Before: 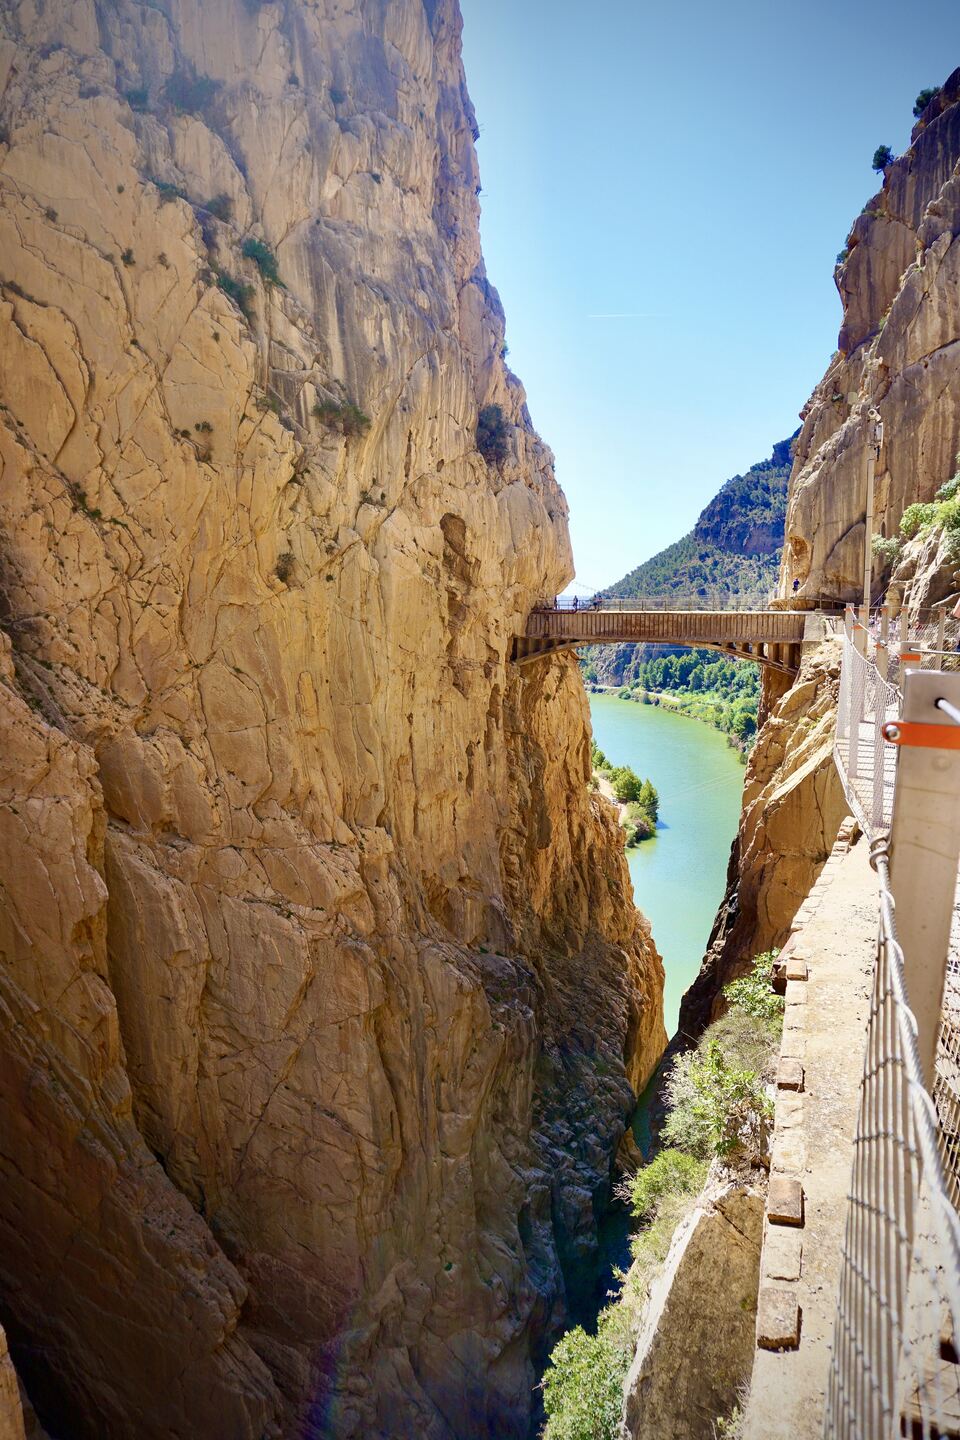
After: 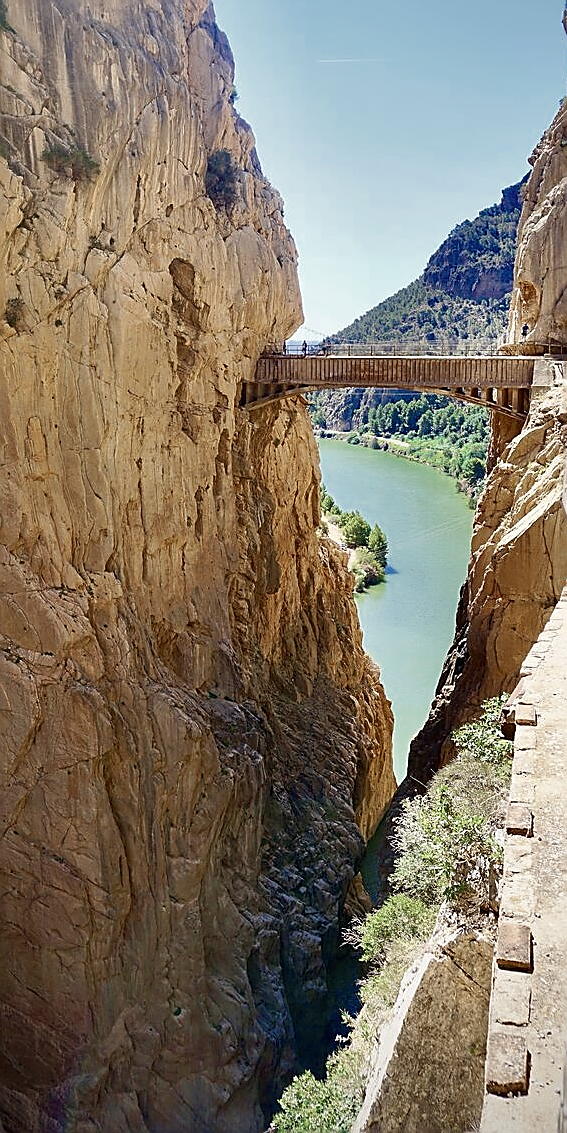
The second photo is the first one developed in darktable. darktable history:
sharpen: radius 1.4, amount 1.25, threshold 0.7
crop and rotate: left 28.256%, top 17.734%, right 12.656%, bottom 3.573%
color zones: curves: ch0 [(0, 0.5) (0.125, 0.4) (0.25, 0.5) (0.375, 0.4) (0.5, 0.4) (0.625, 0.35) (0.75, 0.35) (0.875, 0.5)]; ch1 [(0, 0.35) (0.125, 0.45) (0.25, 0.35) (0.375, 0.35) (0.5, 0.35) (0.625, 0.35) (0.75, 0.45) (0.875, 0.35)]; ch2 [(0, 0.6) (0.125, 0.5) (0.25, 0.5) (0.375, 0.6) (0.5, 0.6) (0.625, 0.5) (0.75, 0.5) (0.875, 0.5)]
